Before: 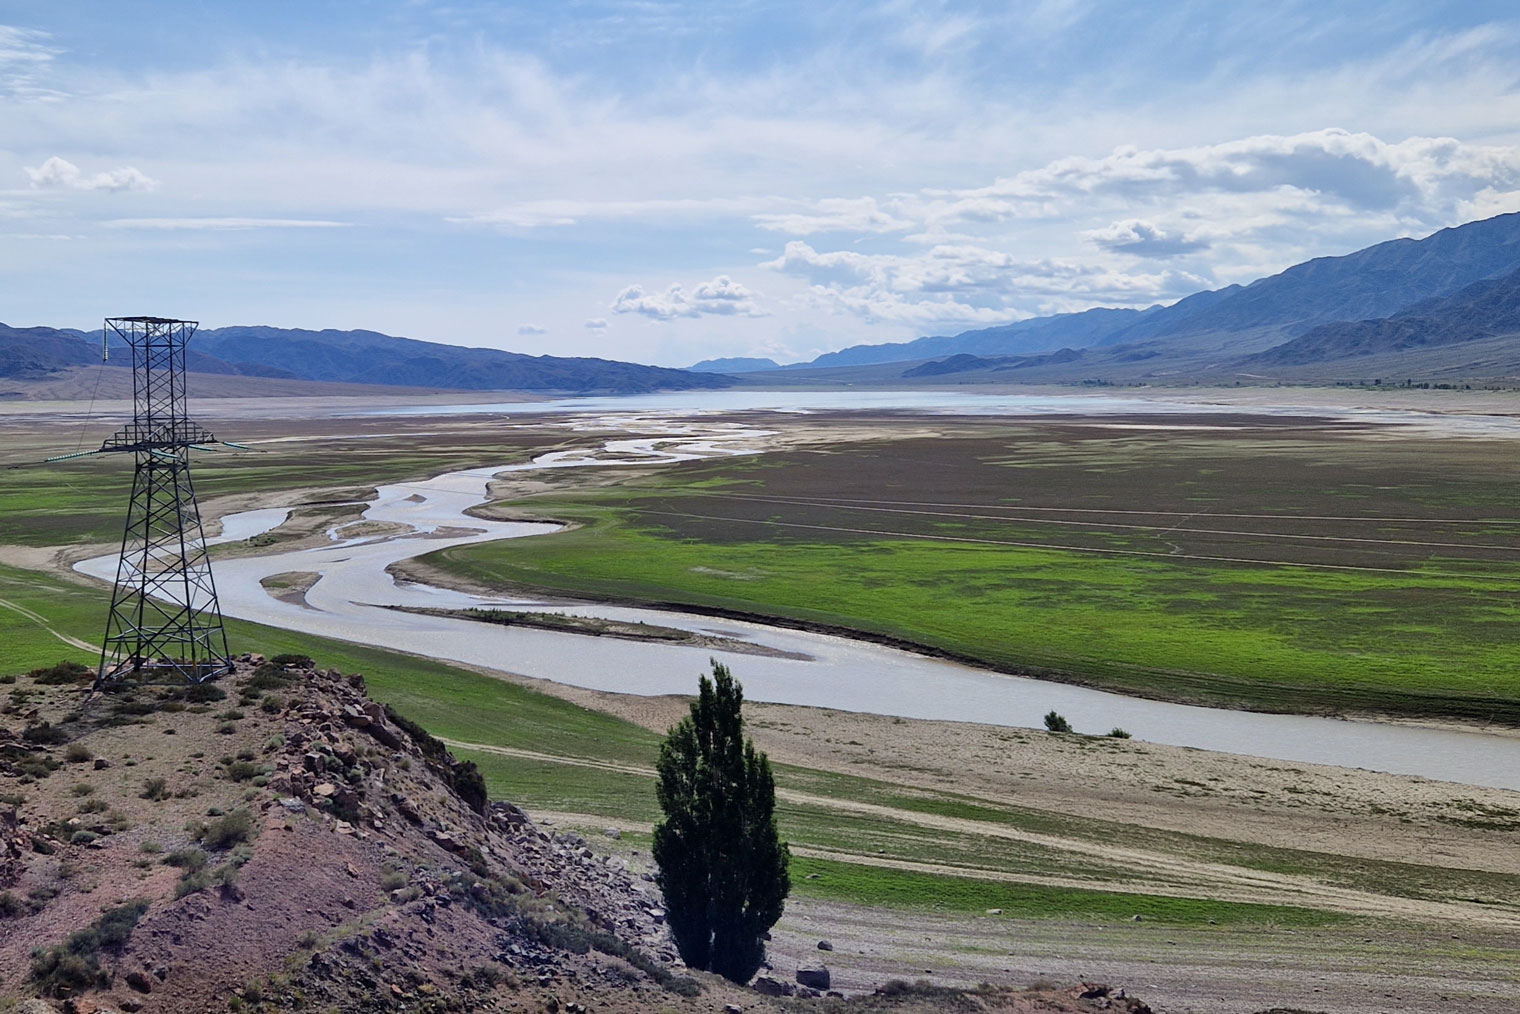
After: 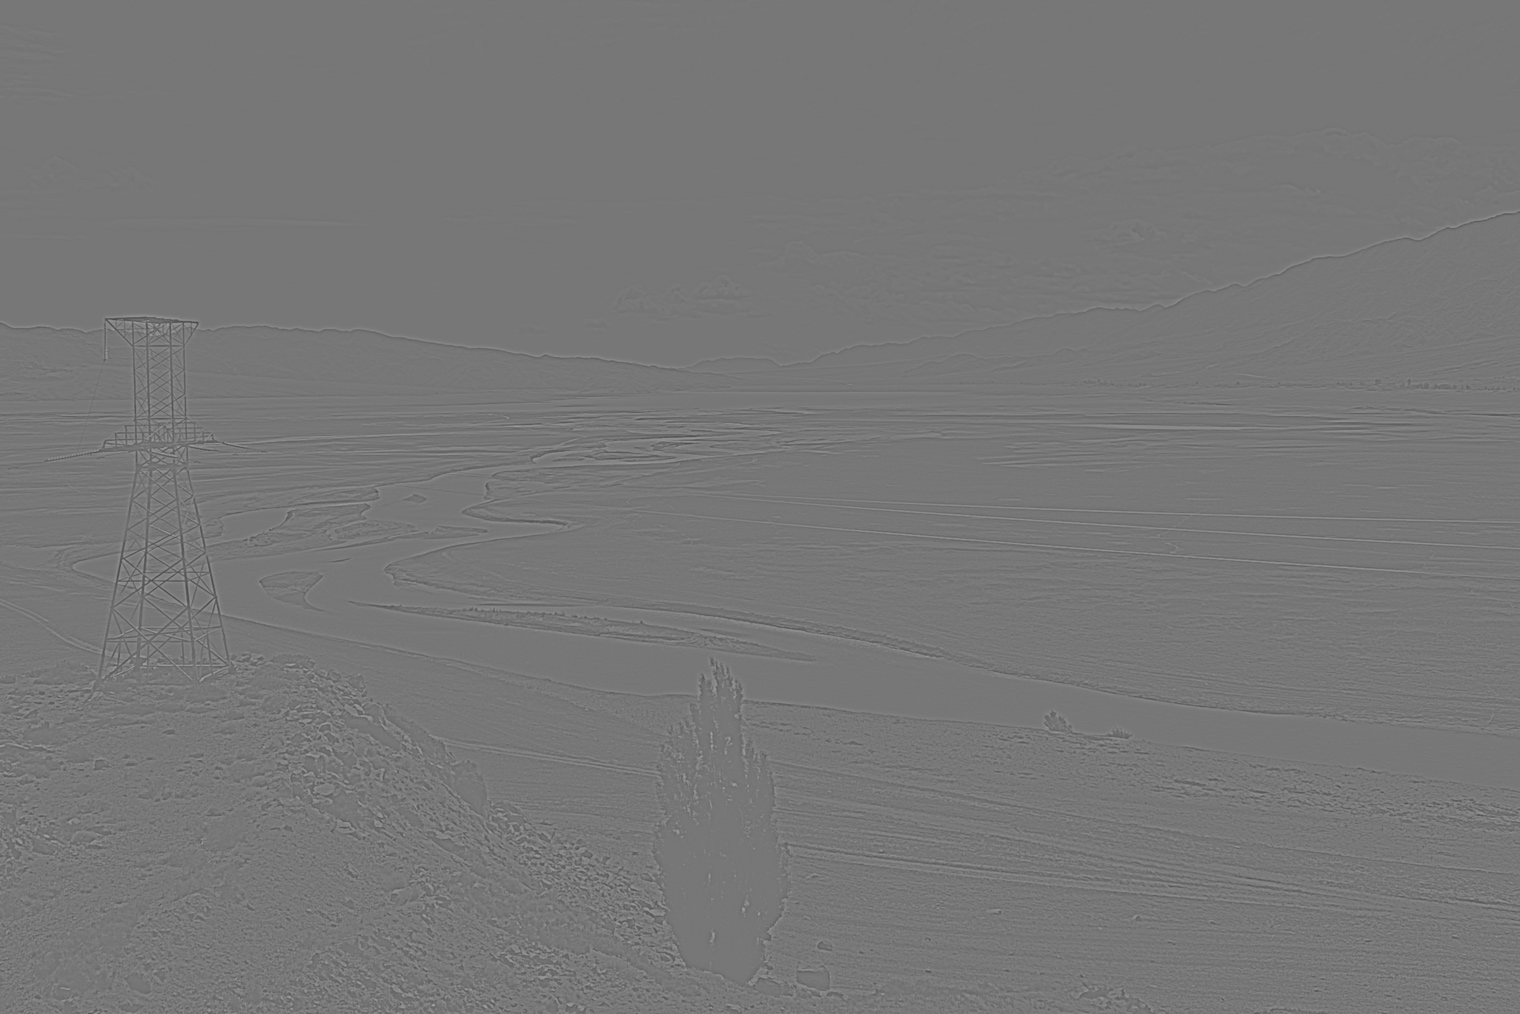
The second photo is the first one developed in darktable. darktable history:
highpass: sharpness 5.84%, contrast boost 8.44%
white balance: red 1.05, blue 1.072
